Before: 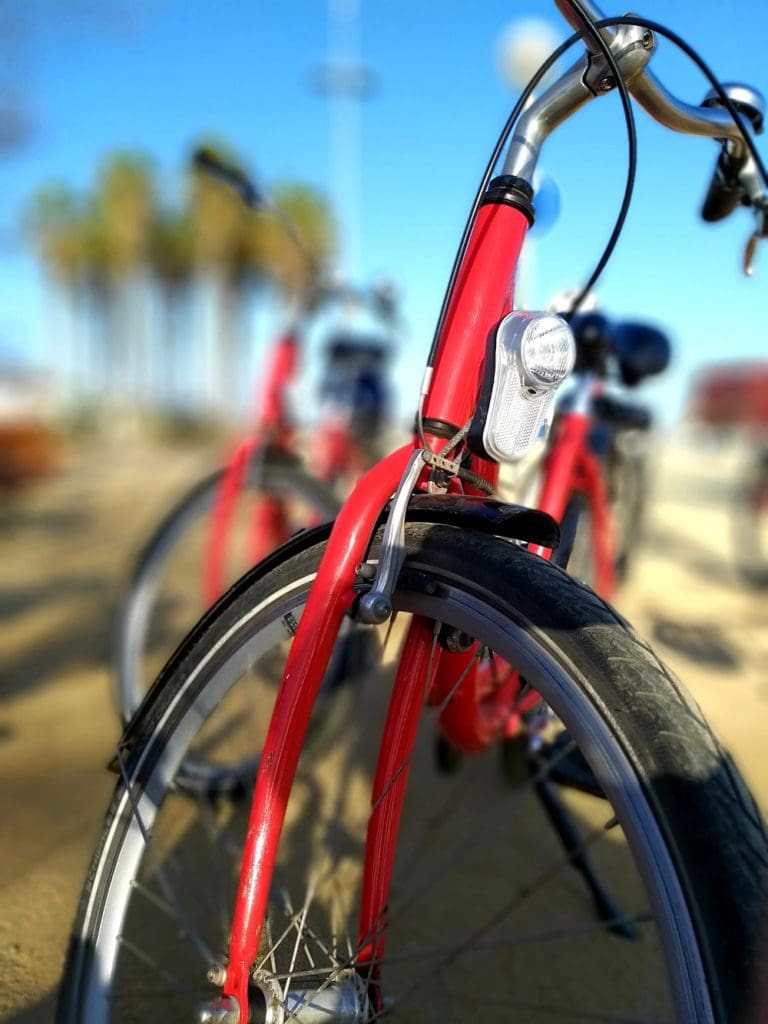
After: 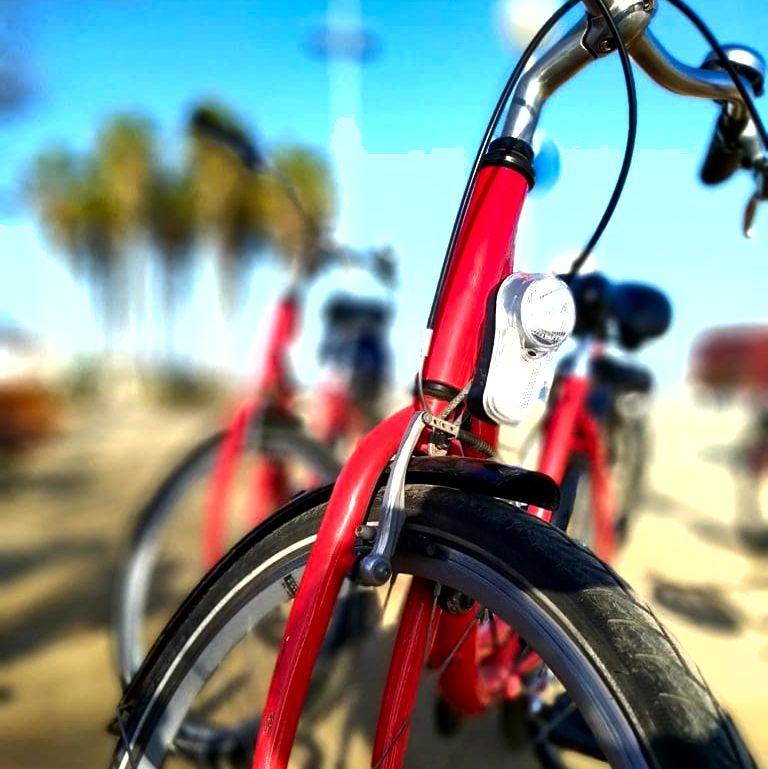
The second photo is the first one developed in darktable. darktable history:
crop: top 3.72%, bottom 21.124%
contrast brightness saturation: brightness -0.089
exposure: exposure 0.261 EV, compensate highlight preservation false
tone equalizer: -8 EV -0.443 EV, -7 EV -0.405 EV, -6 EV -0.308 EV, -5 EV -0.245 EV, -3 EV 0.225 EV, -2 EV 0.325 EV, -1 EV 0.413 EV, +0 EV 0.409 EV, edges refinement/feathering 500, mask exposure compensation -1.57 EV, preserve details no
shadows and highlights: shadows 59.23, soften with gaussian
